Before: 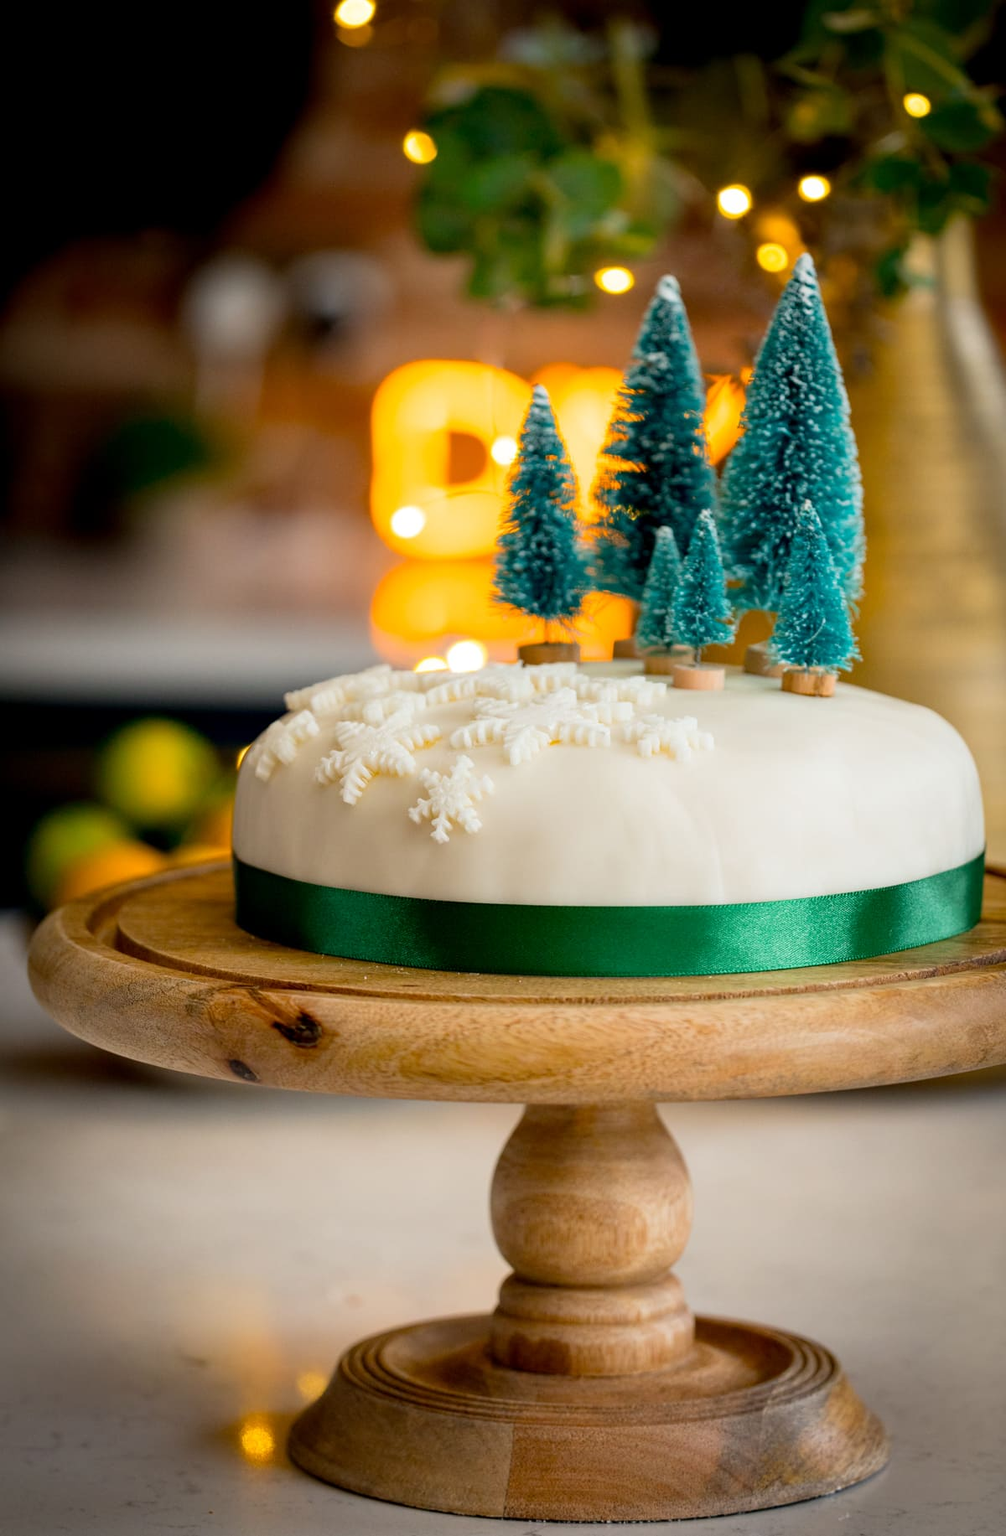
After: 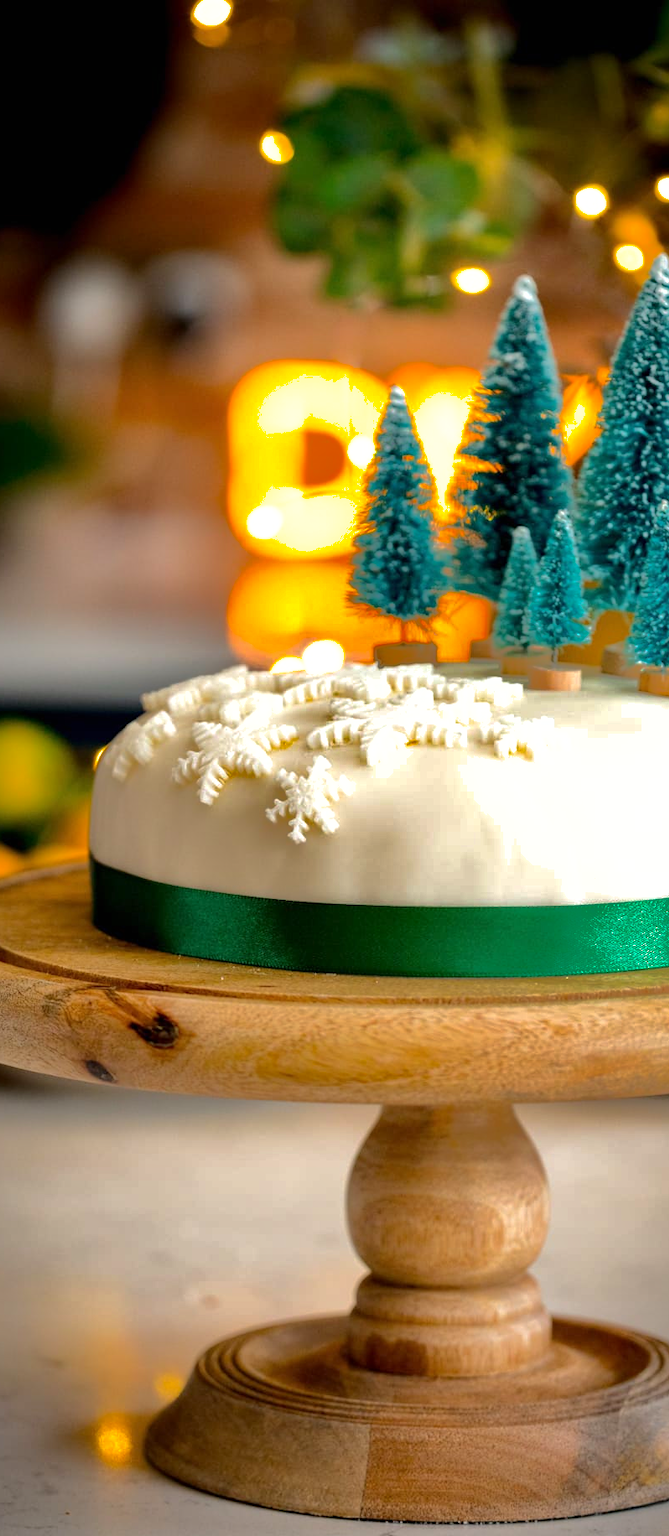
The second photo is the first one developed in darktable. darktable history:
exposure: black level correction 0, exposure 0.499 EV, compensate highlight preservation false
crop and rotate: left 14.292%, right 19.07%
shadows and highlights: shadows -19.87, highlights -73.17
